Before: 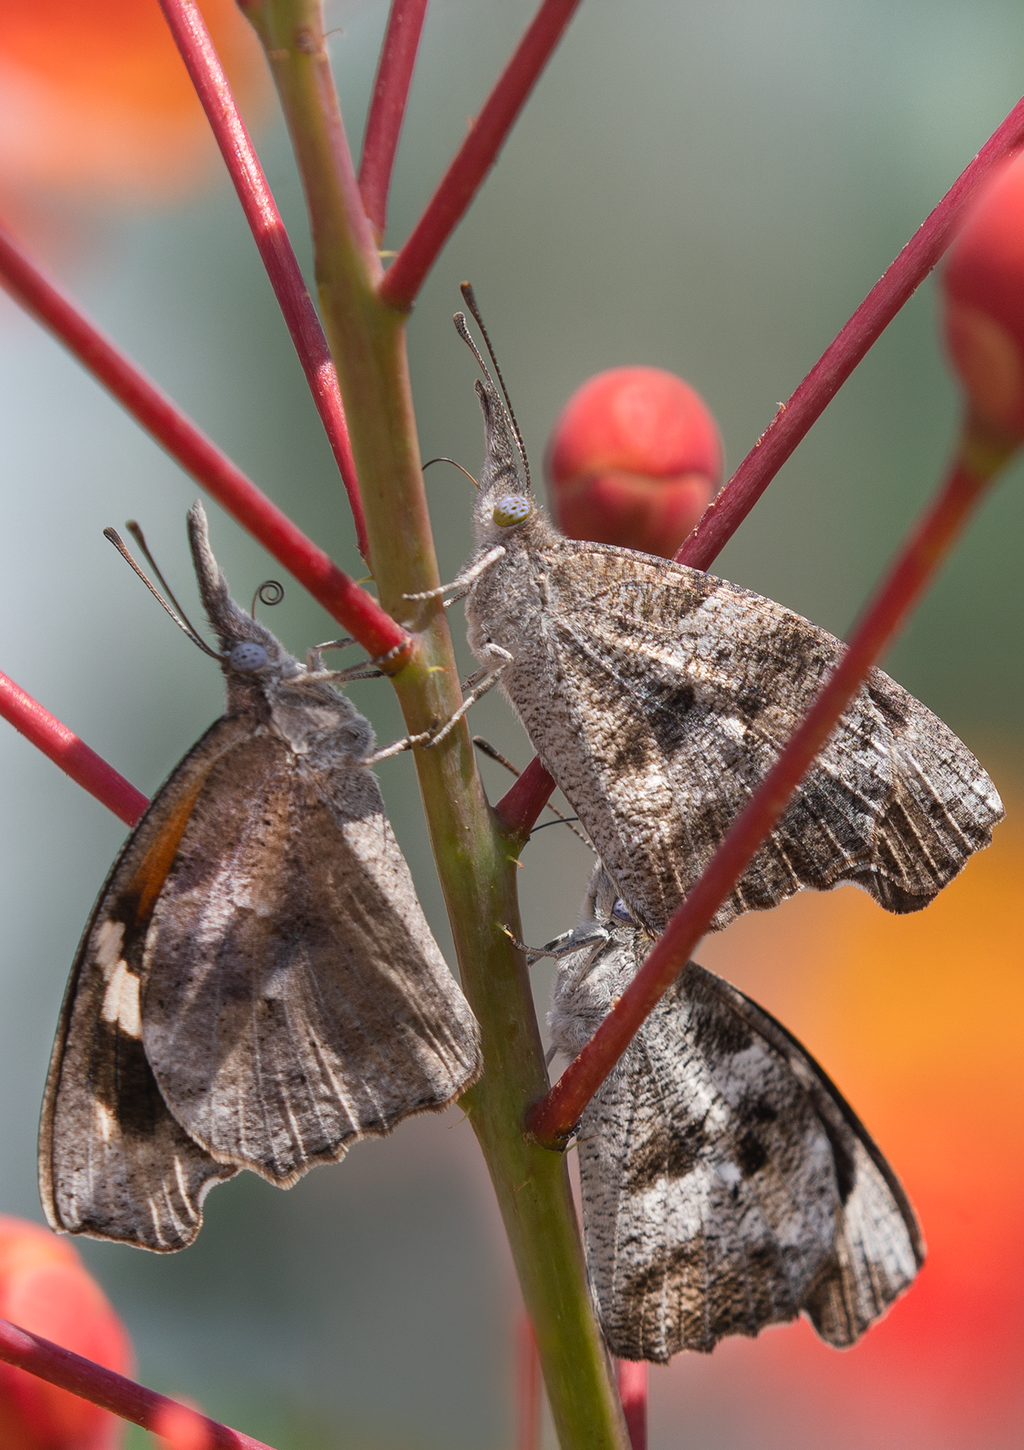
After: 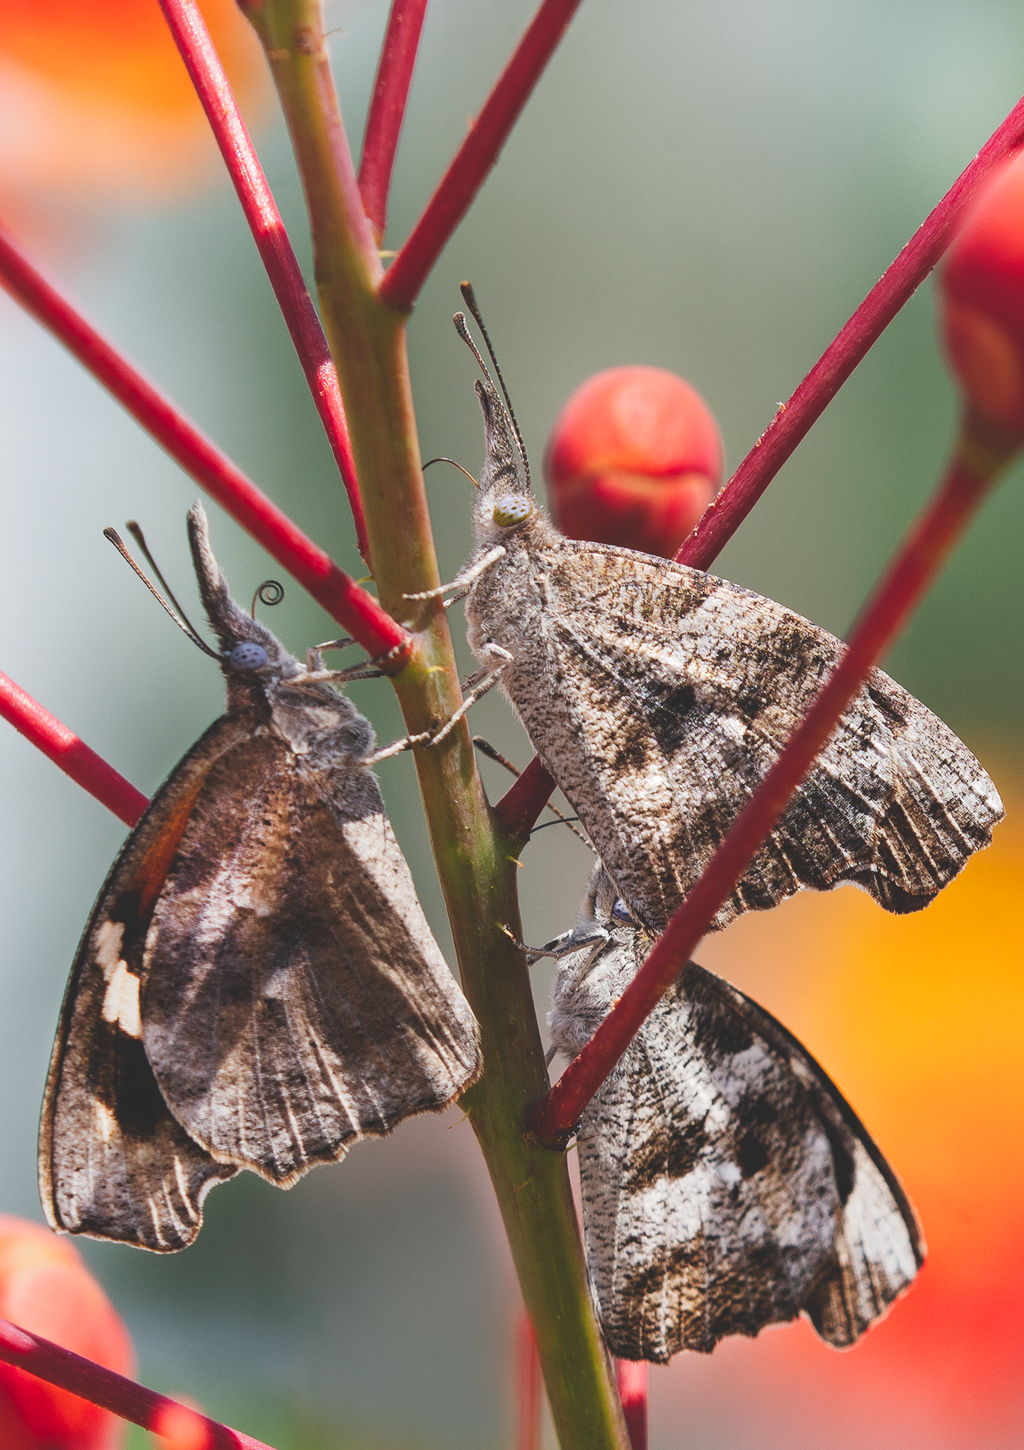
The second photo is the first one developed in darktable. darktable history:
tone curve: curves: ch0 [(0, 0) (0.003, 0.17) (0.011, 0.17) (0.025, 0.17) (0.044, 0.168) (0.069, 0.167) (0.1, 0.173) (0.136, 0.181) (0.177, 0.199) (0.224, 0.226) (0.277, 0.271) (0.335, 0.333) (0.399, 0.419) (0.468, 0.52) (0.543, 0.621) (0.623, 0.716) (0.709, 0.795) (0.801, 0.867) (0.898, 0.914) (1, 1)], preserve colors none
